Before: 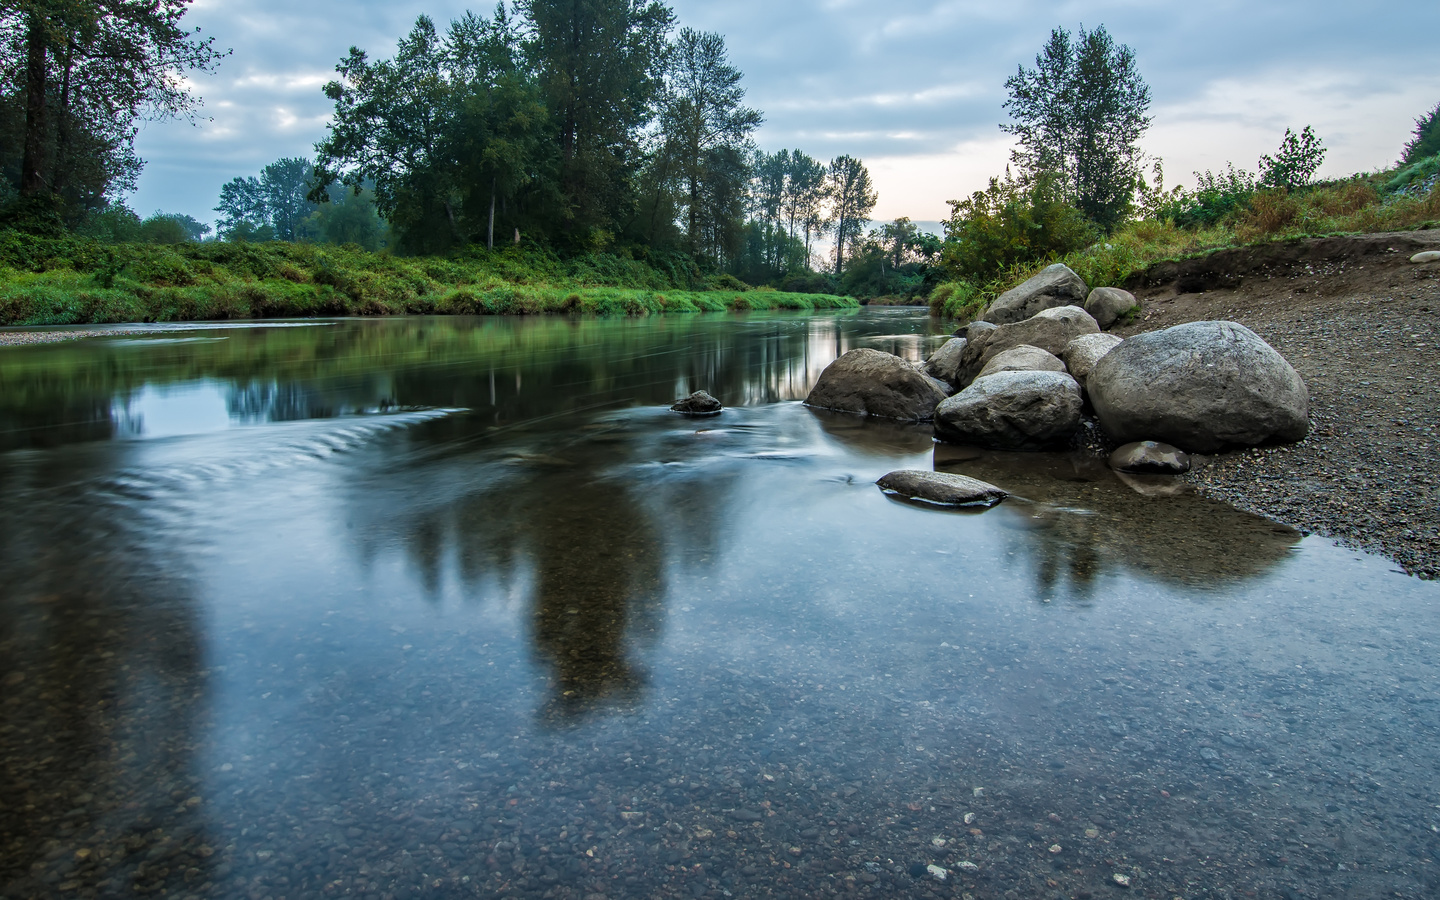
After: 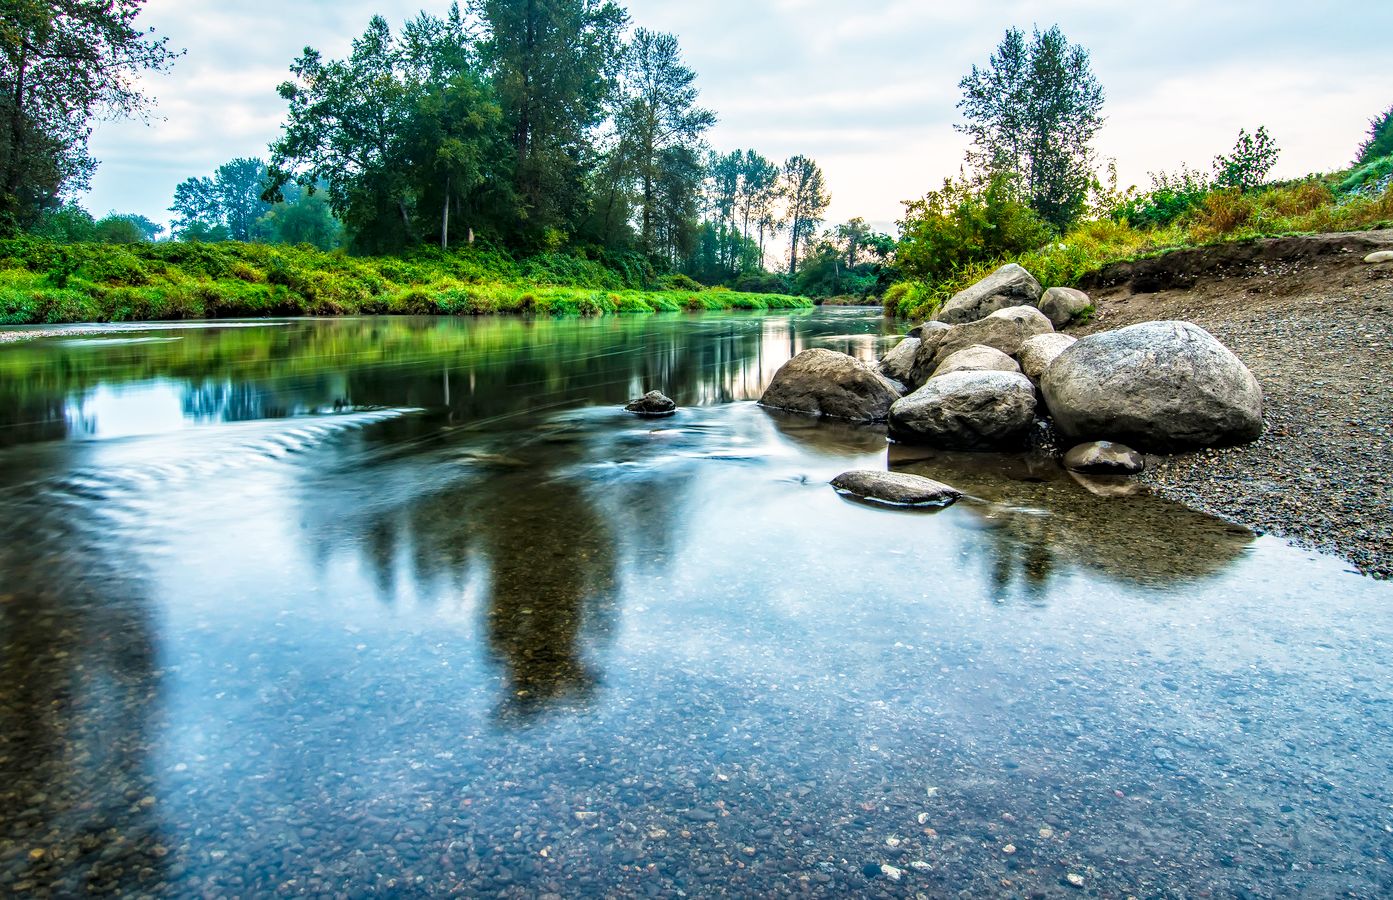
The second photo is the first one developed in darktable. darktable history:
tone curve: curves: ch0 [(0, 0) (0.004, 0.001) (0.133, 0.112) (0.325, 0.362) (0.832, 0.893) (1, 1)], preserve colors none
base curve: curves: ch0 [(0, 0) (0.557, 0.834) (1, 1)], preserve colors none
color balance rgb: highlights gain › chroma 3.022%, highlights gain › hue 60.26°, linear chroma grading › global chroma 9.93%, perceptual saturation grading › global saturation 19.988%
crop and rotate: left 3.228%
local contrast: detail 130%
